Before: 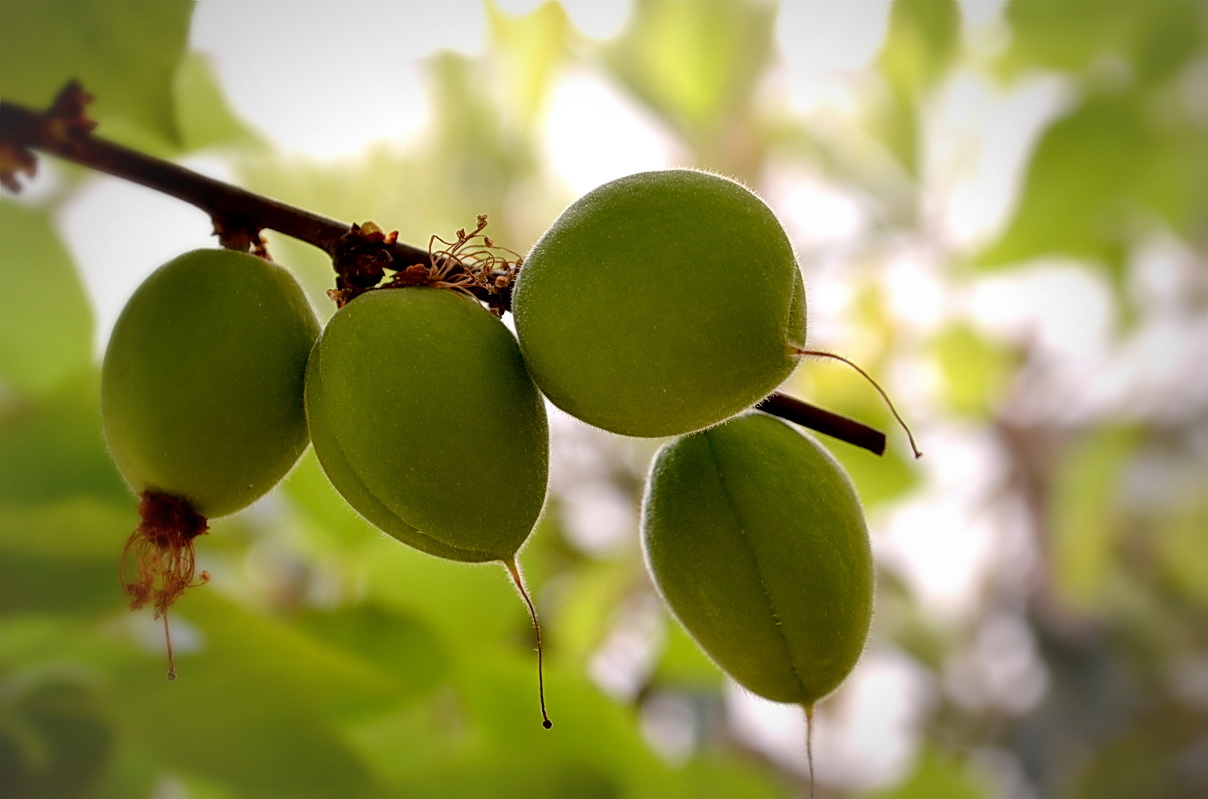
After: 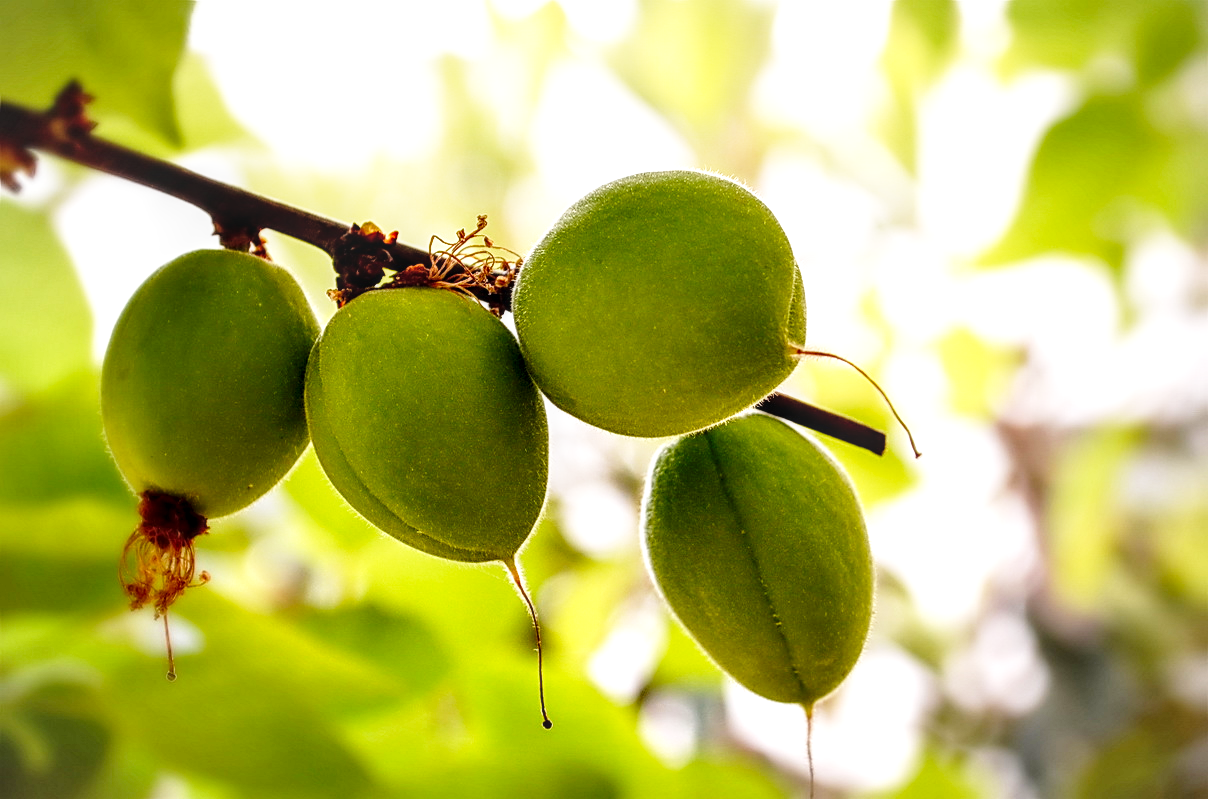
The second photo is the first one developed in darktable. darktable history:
local contrast: highlights 61%, detail 143%, midtone range 0.428
base curve: curves: ch0 [(0, 0) (0.026, 0.03) (0.109, 0.232) (0.351, 0.748) (0.669, 0.968) (1, 1)], preserve colors none
